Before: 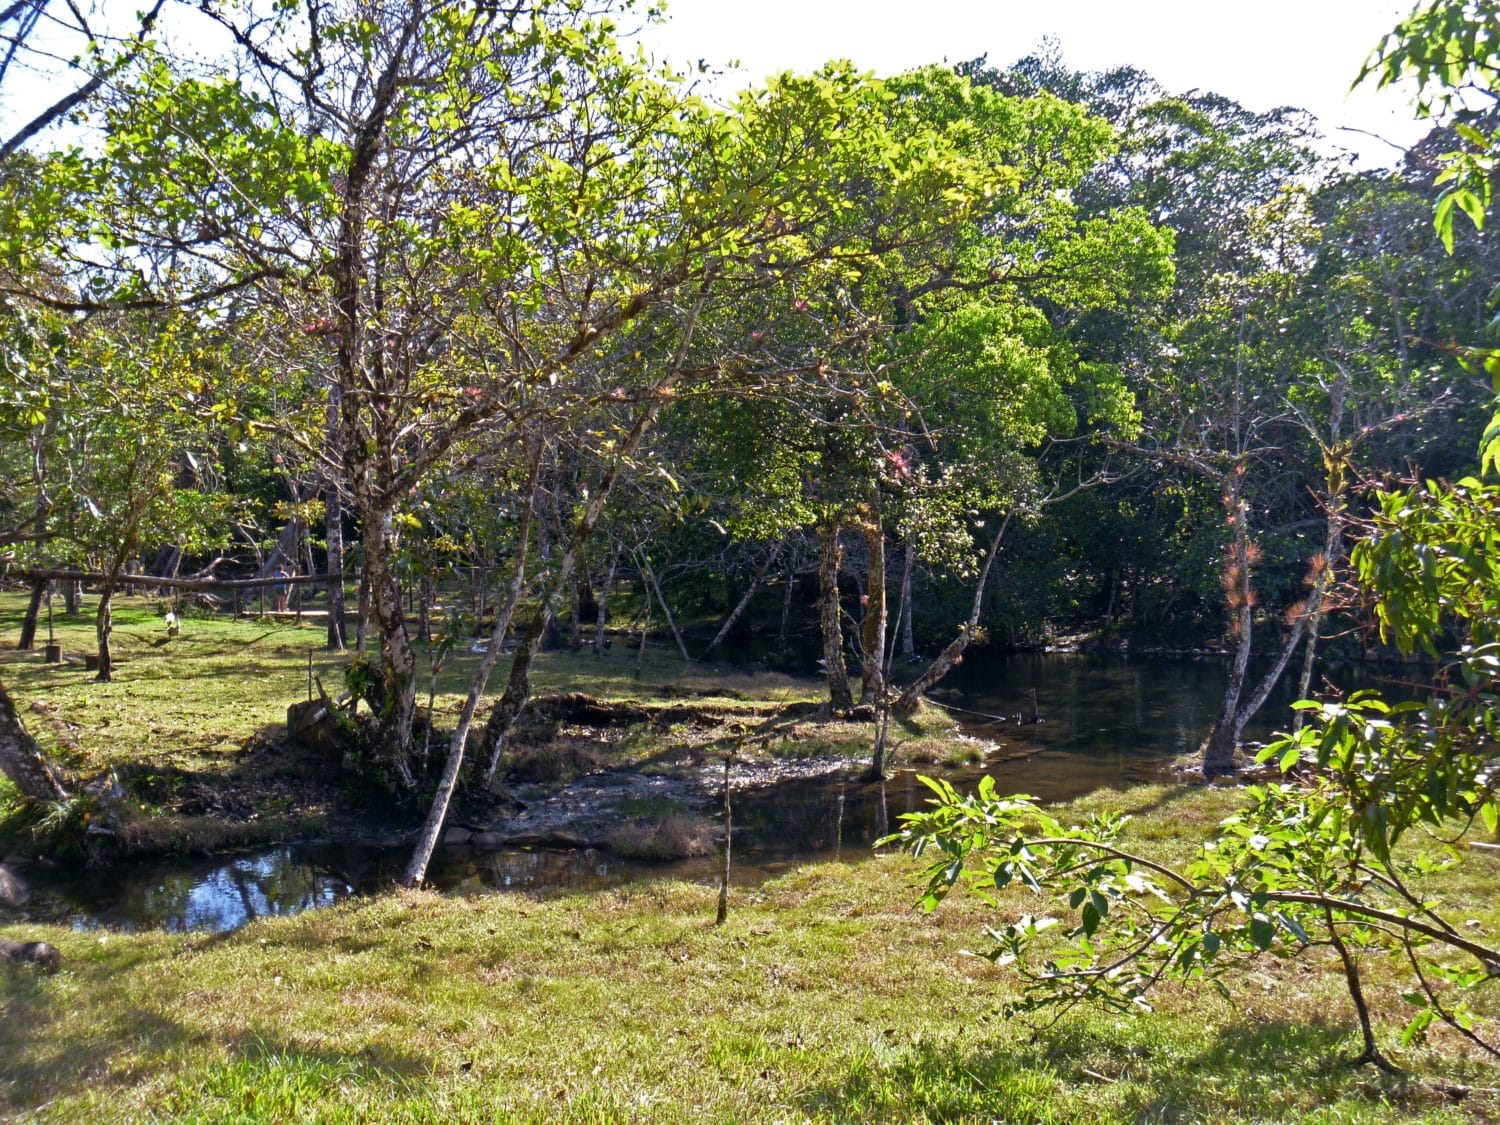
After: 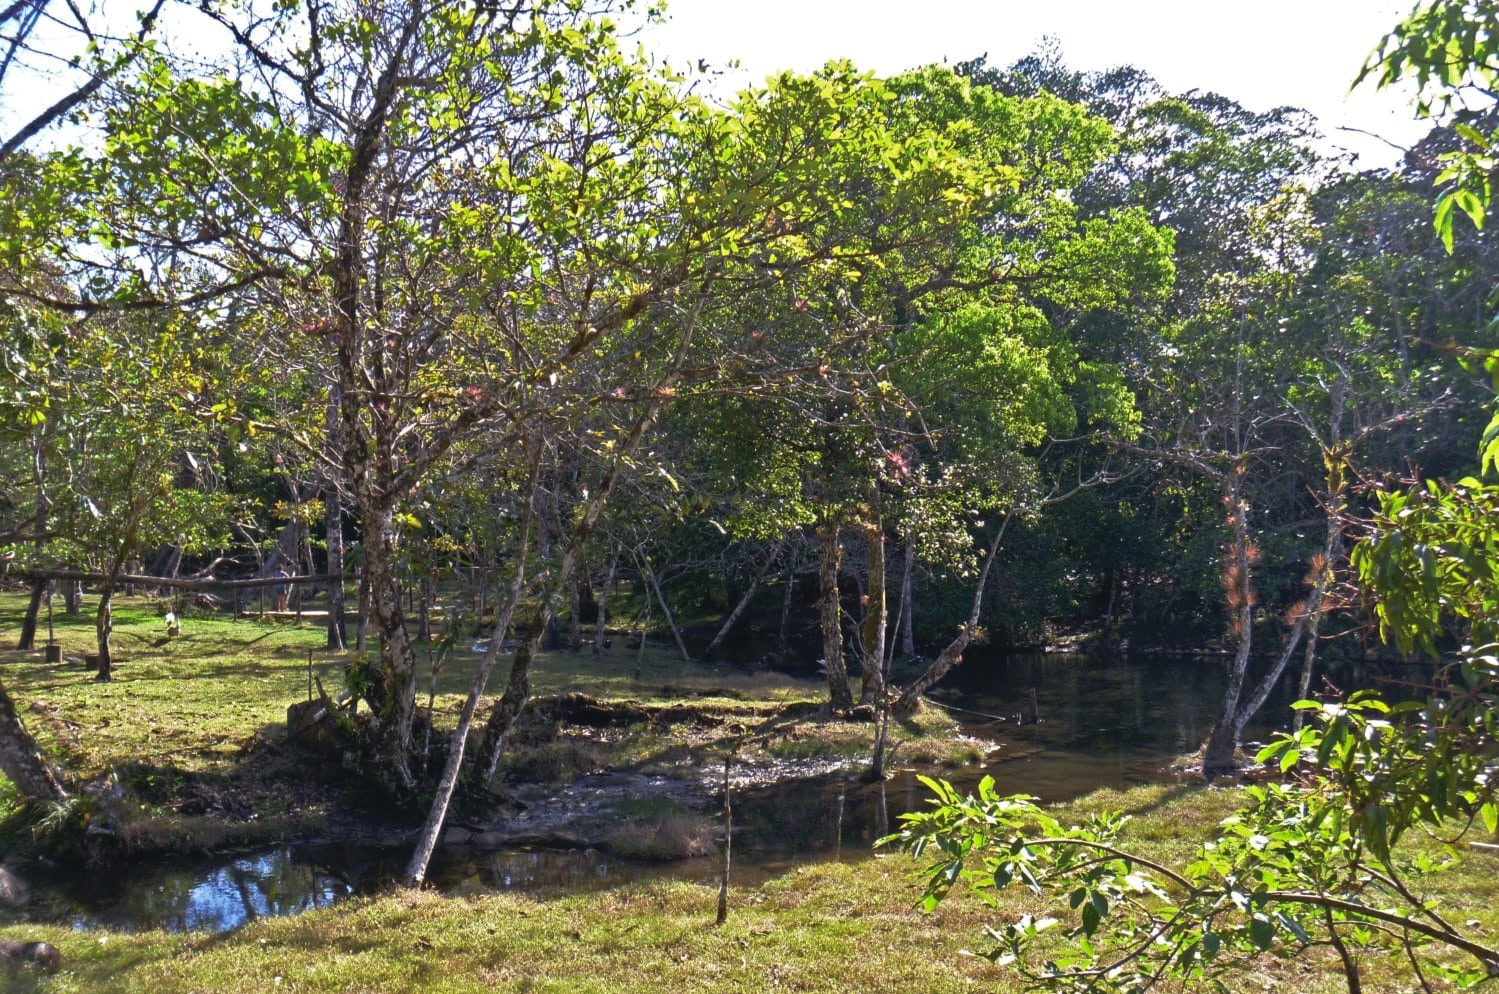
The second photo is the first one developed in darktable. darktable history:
tone curve: curves: ch0 [(0.001, 0.042) (0.128, 0.16) (0.452, 0.42) (0.603, 0.566) (0.754, 0.733) (1, 1)]; ch1 [(0, 0) (0.325, 0.327) (0.412, 0.441) (0.473, 0.466) (0.5, 0.499) (0.549, 0.558) (0.617, 0.625) (0.713, 0.7) (1, 1)]; ch2 [(0, 0) (0.386, 0.397) (0.445, 0.47) (0.505, 0.498) (0.529, 0.524) (0.574, 0.569) (0.652, 0.641) (1, 1)], preserve colors none
crop and rotate: top 0%, bottom 11.575%
